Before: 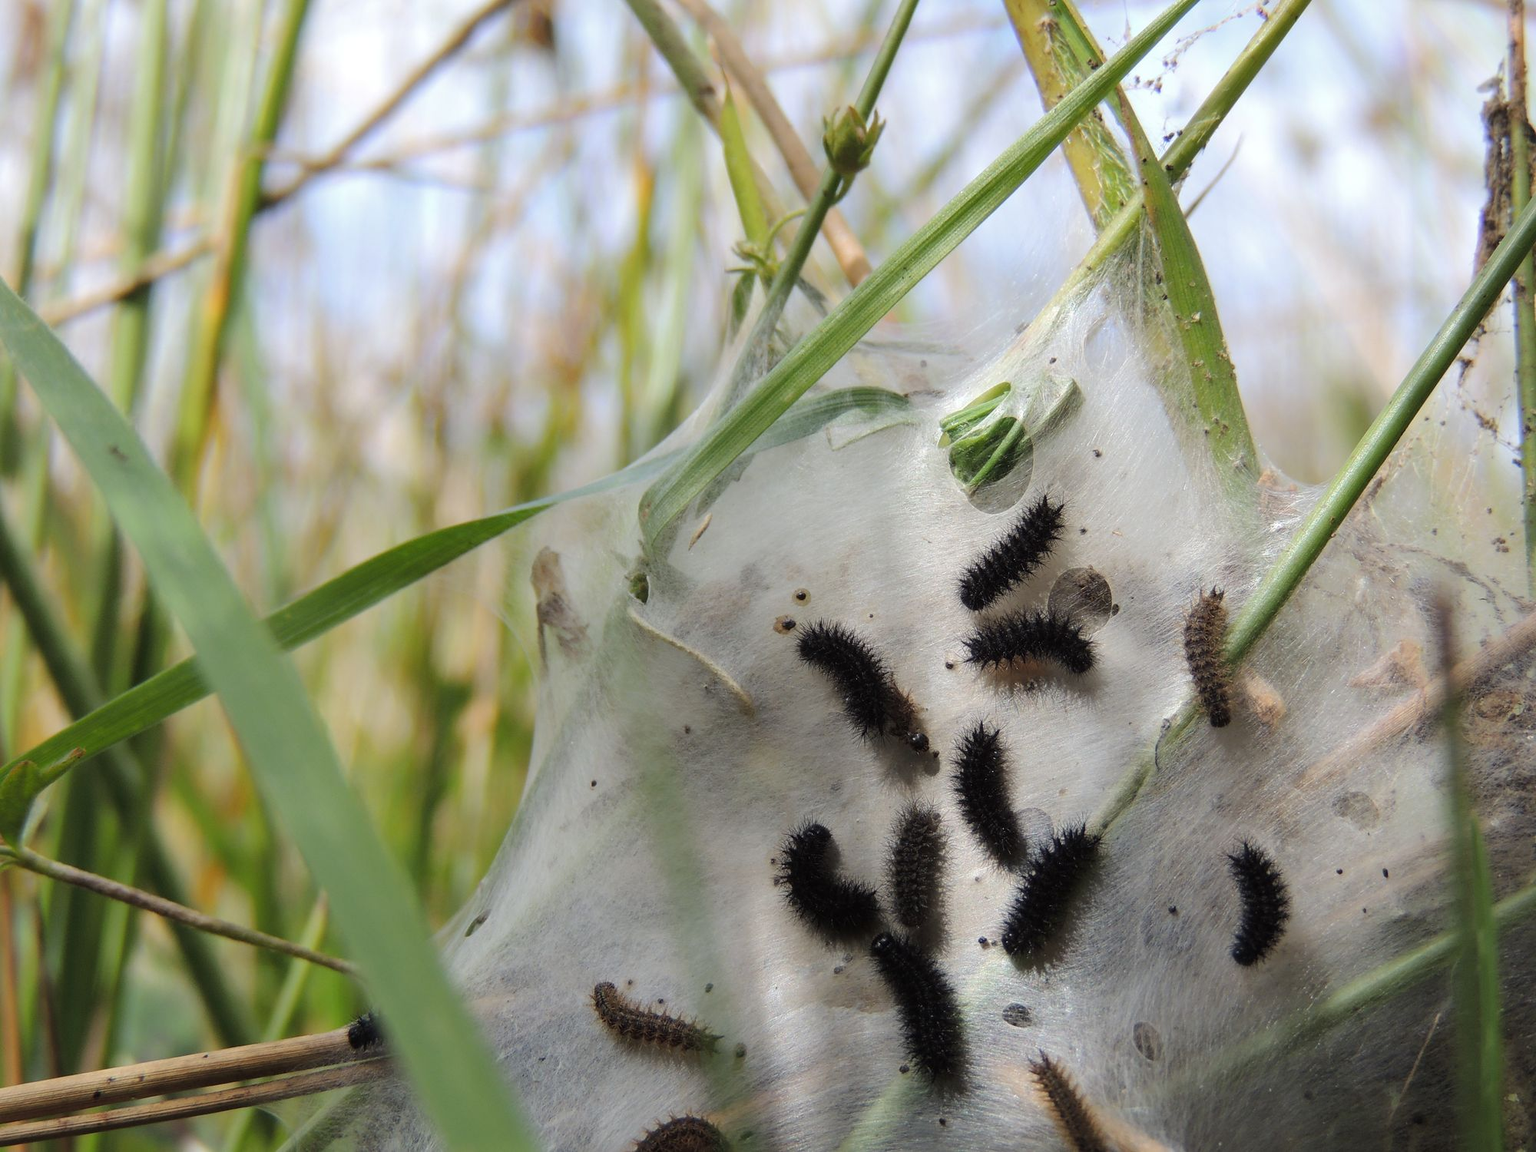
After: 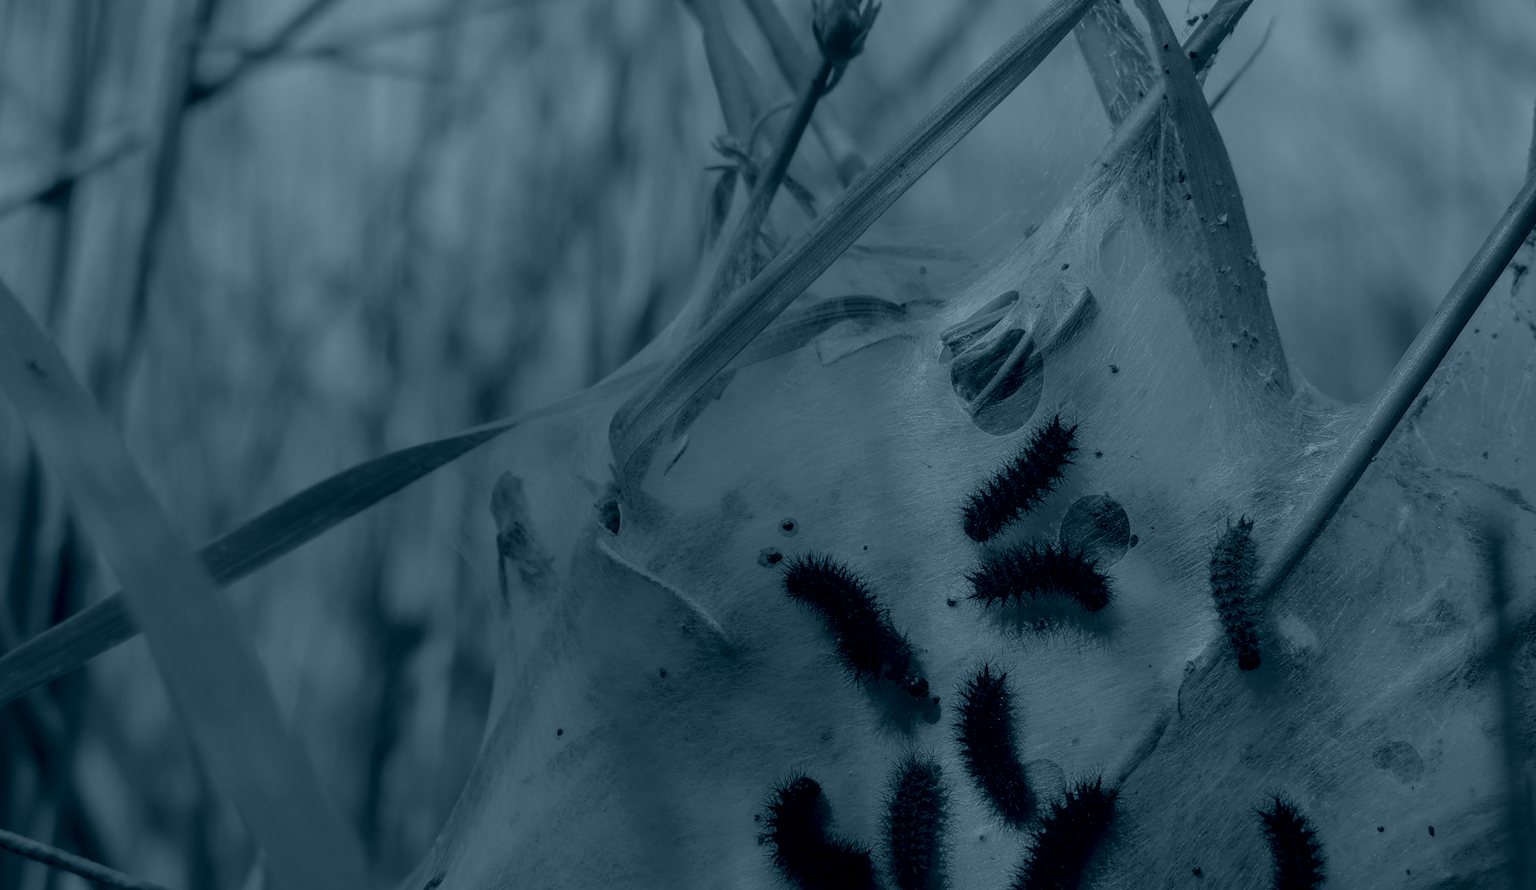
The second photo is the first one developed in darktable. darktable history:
crop: left 5.596%, top 10.314%, right 3.534%, bottom 19.395%
local contrast: on, module defaults
colorize: hue 194.4°, saturation 29%, source mix 61.75%, lightness 3.98%, version 1
